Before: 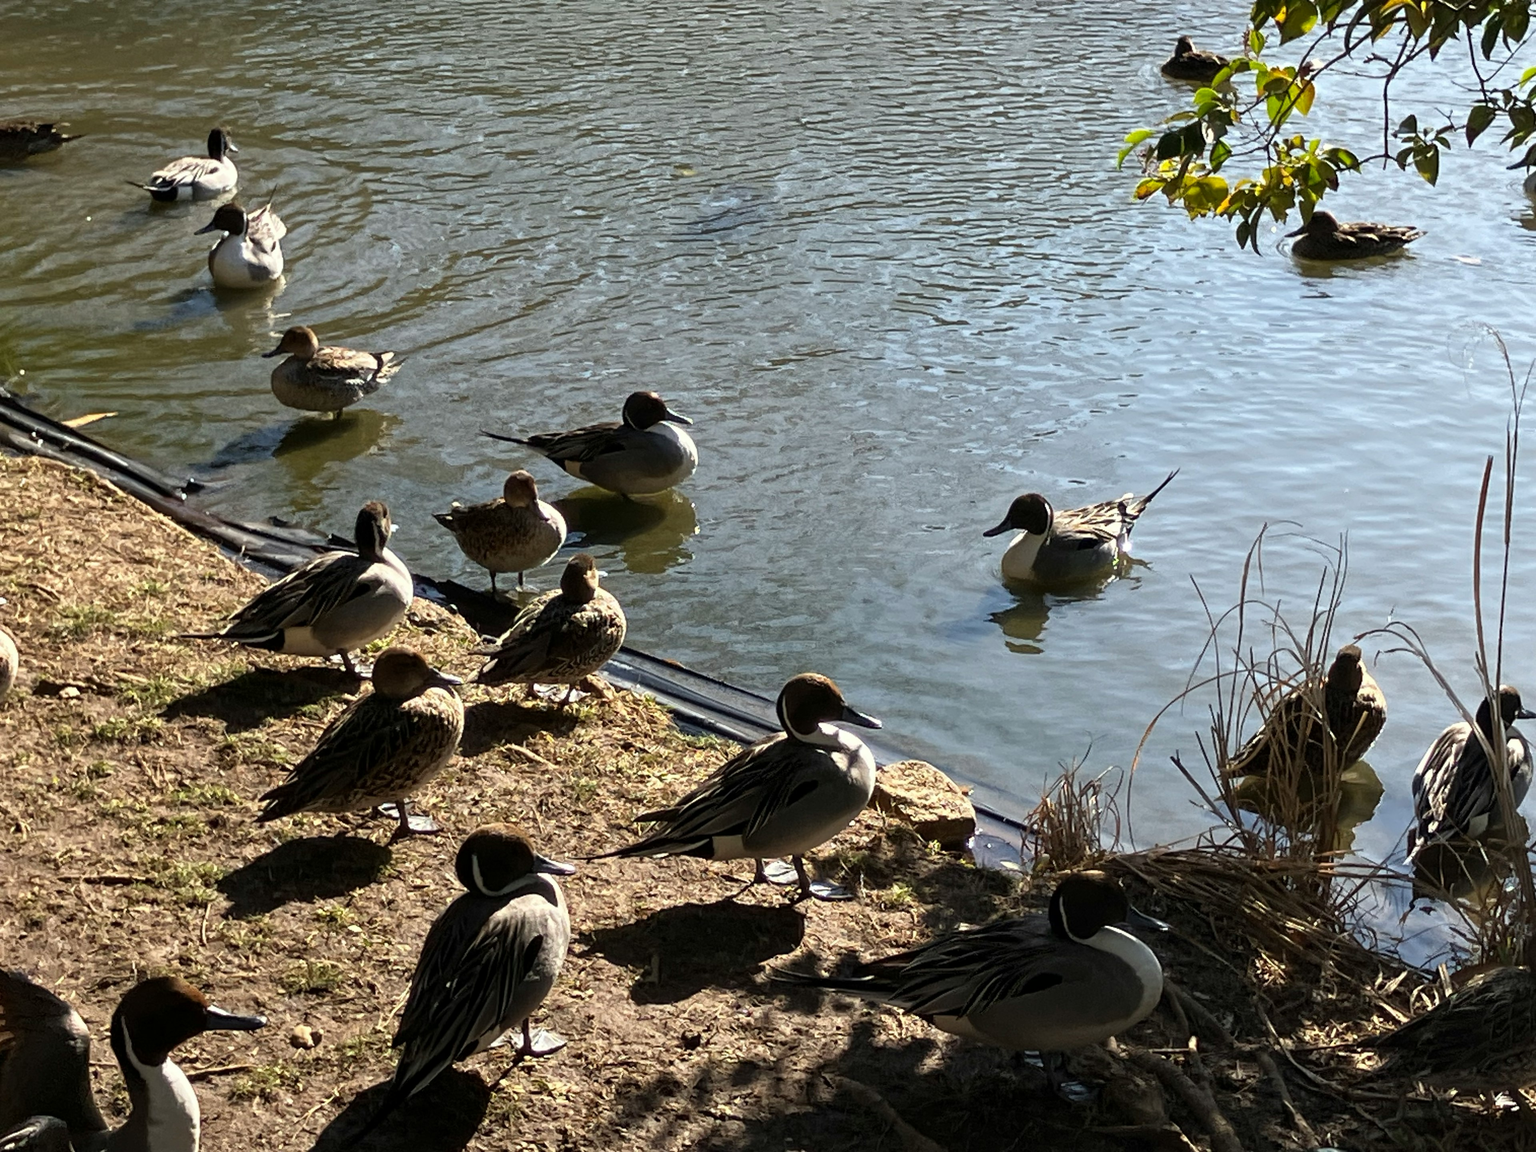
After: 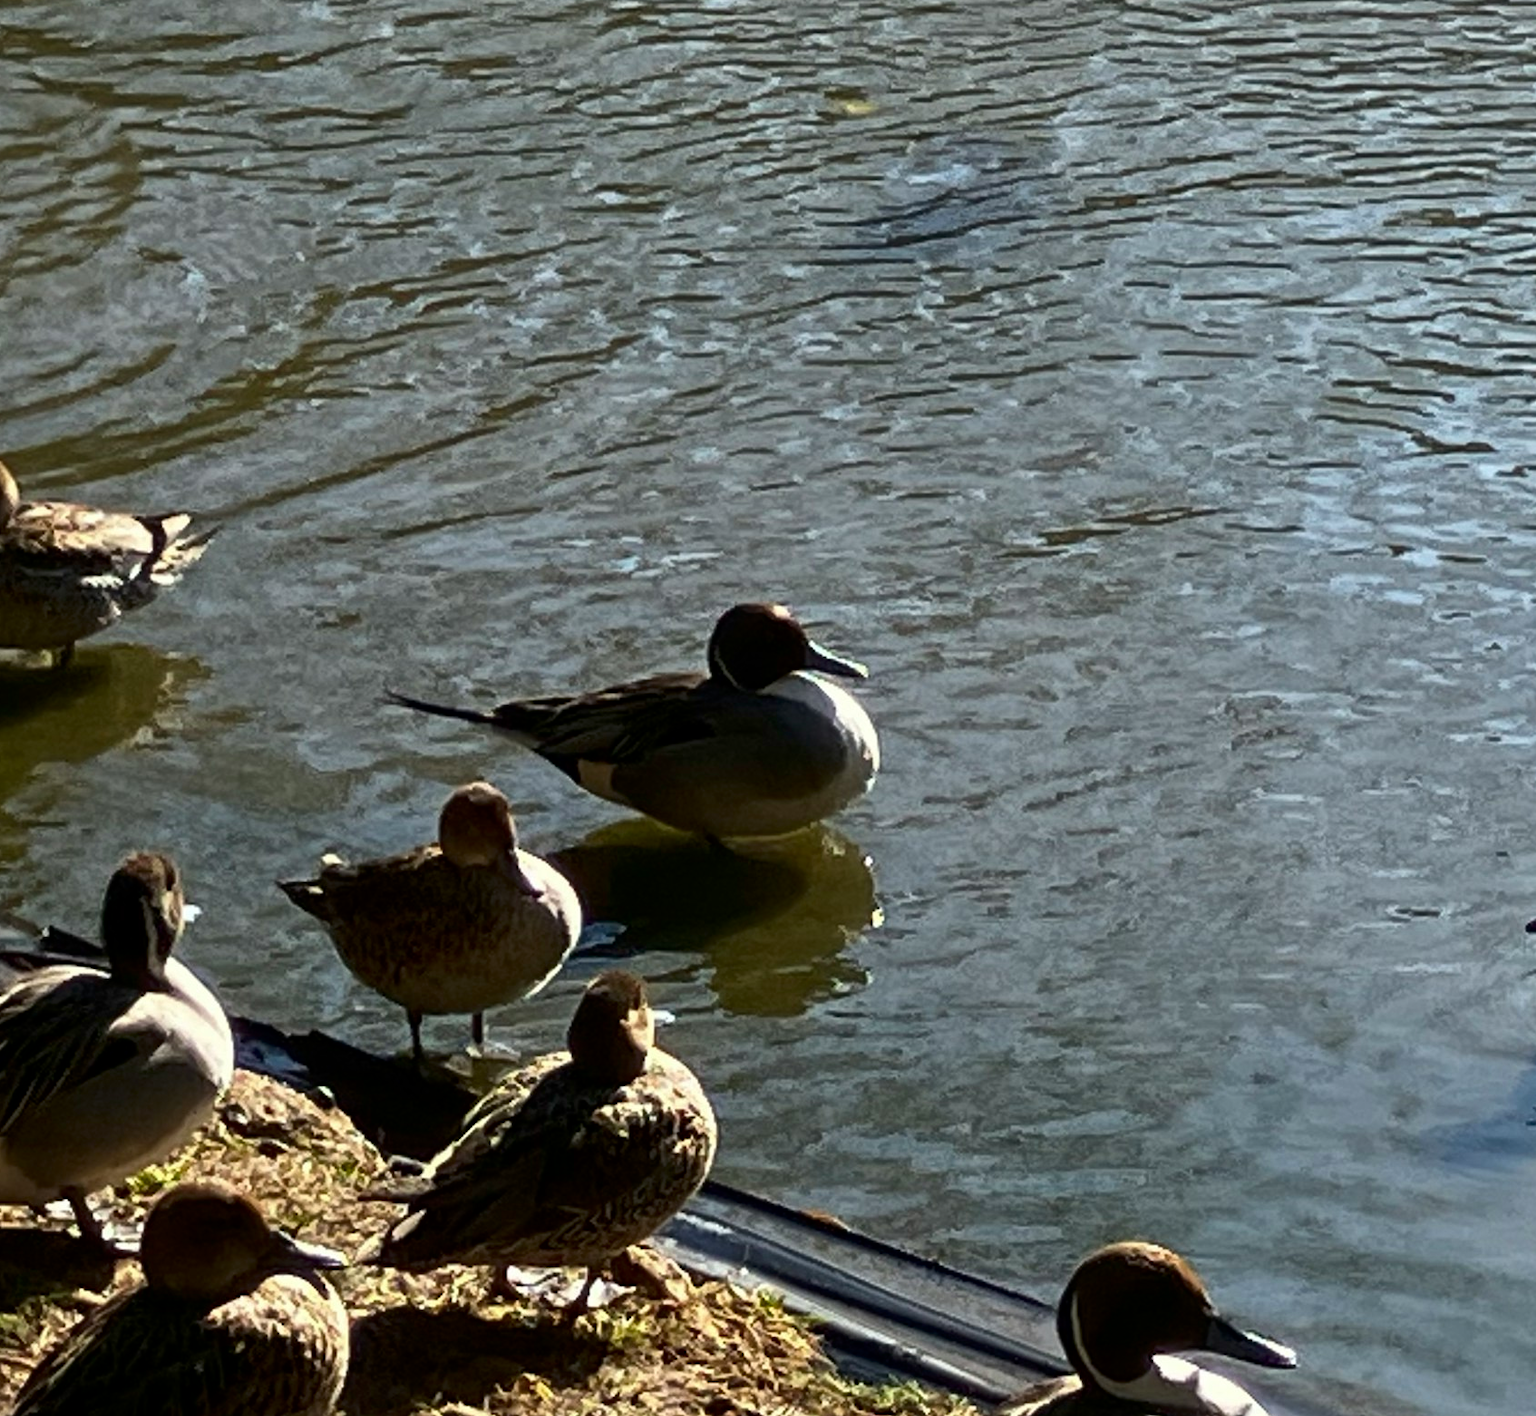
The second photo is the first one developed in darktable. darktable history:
crop: left 20.193%, top 10.879%, right 35.689%, bottom 34.865%
color zones: curves: ch1 [(0.077, 0.436) (0.25, 0.5) (0.75, 0.5)]
contrast brightness saturation: contrast 0.069, brightness -0.143, saturation 0.115
